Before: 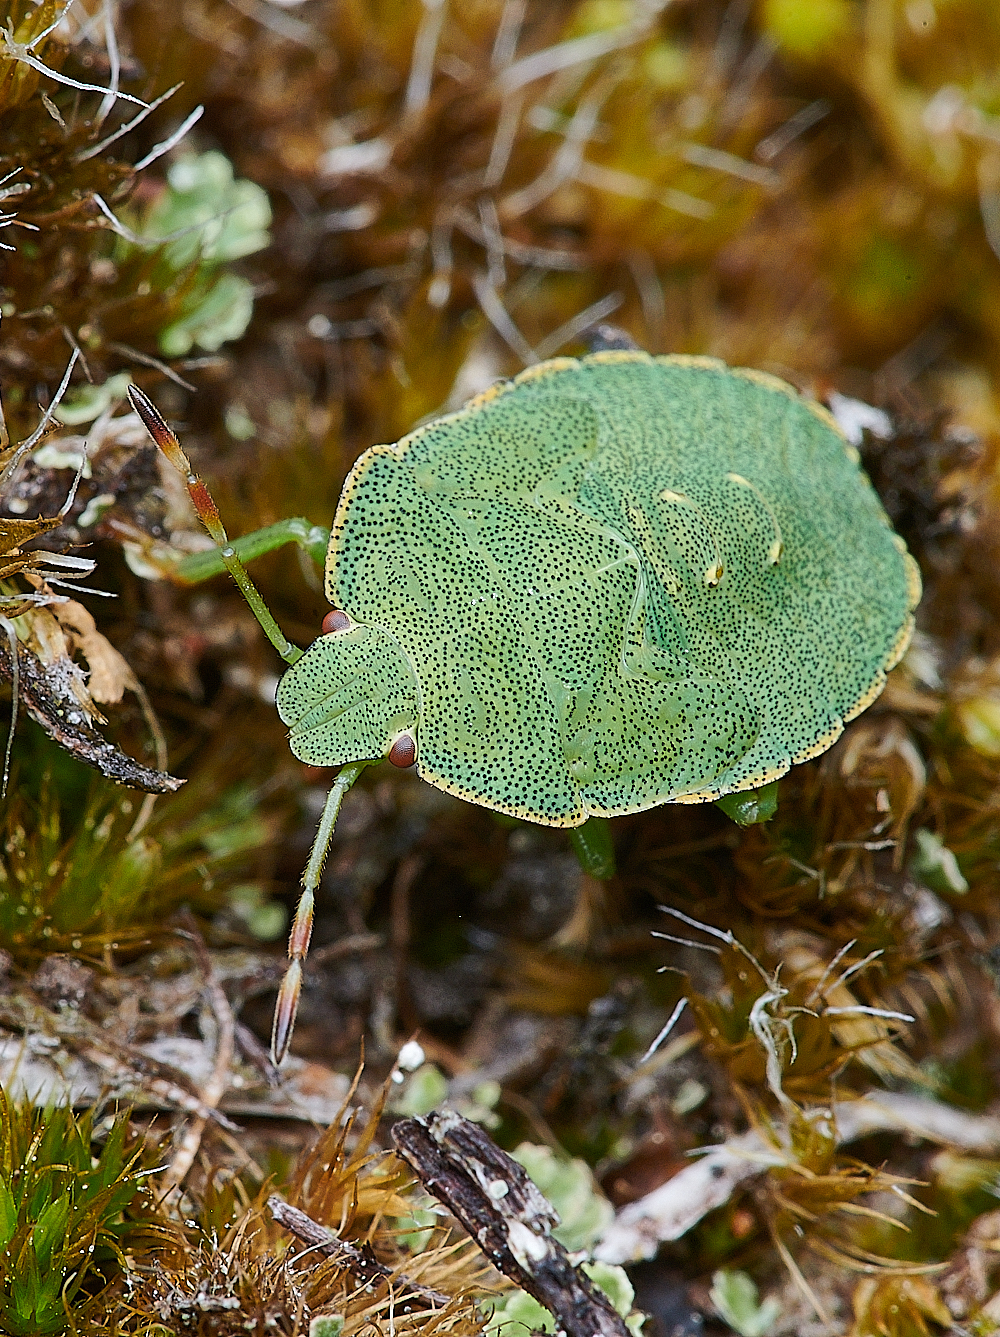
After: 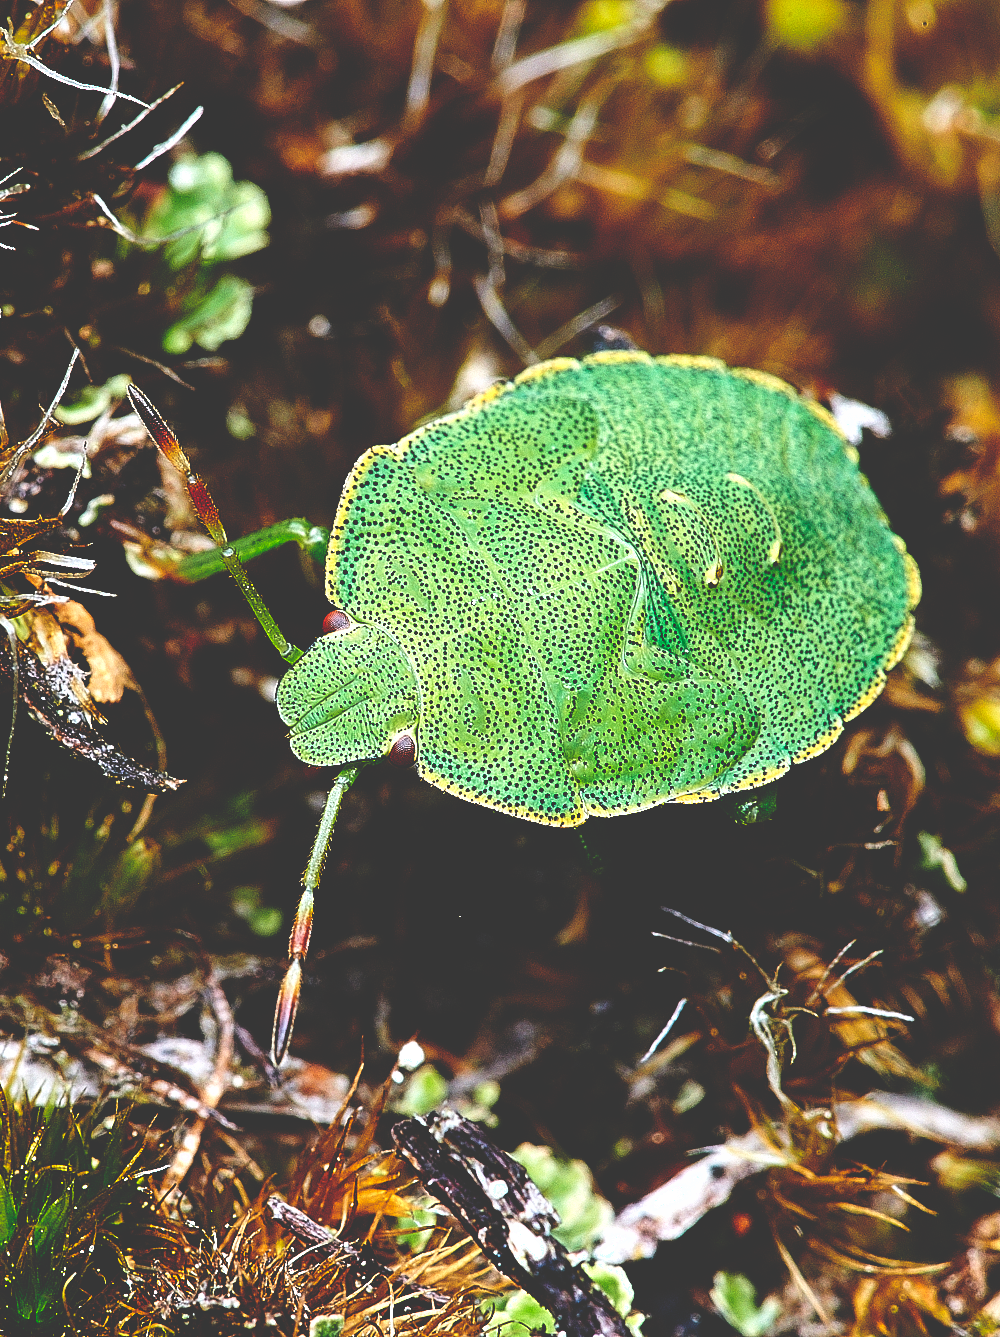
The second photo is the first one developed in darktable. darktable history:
local contrast: mode bilateral grid, contrast 99, coarseness 100, detail 95%, midtone range 0.2
exposure: exposure 0.377 EV, compensate highlight preservation false
base curve: curves: ch0 [(0, 0.036) (0.083, 0.04) (0.804, 1)], preserve colors none
